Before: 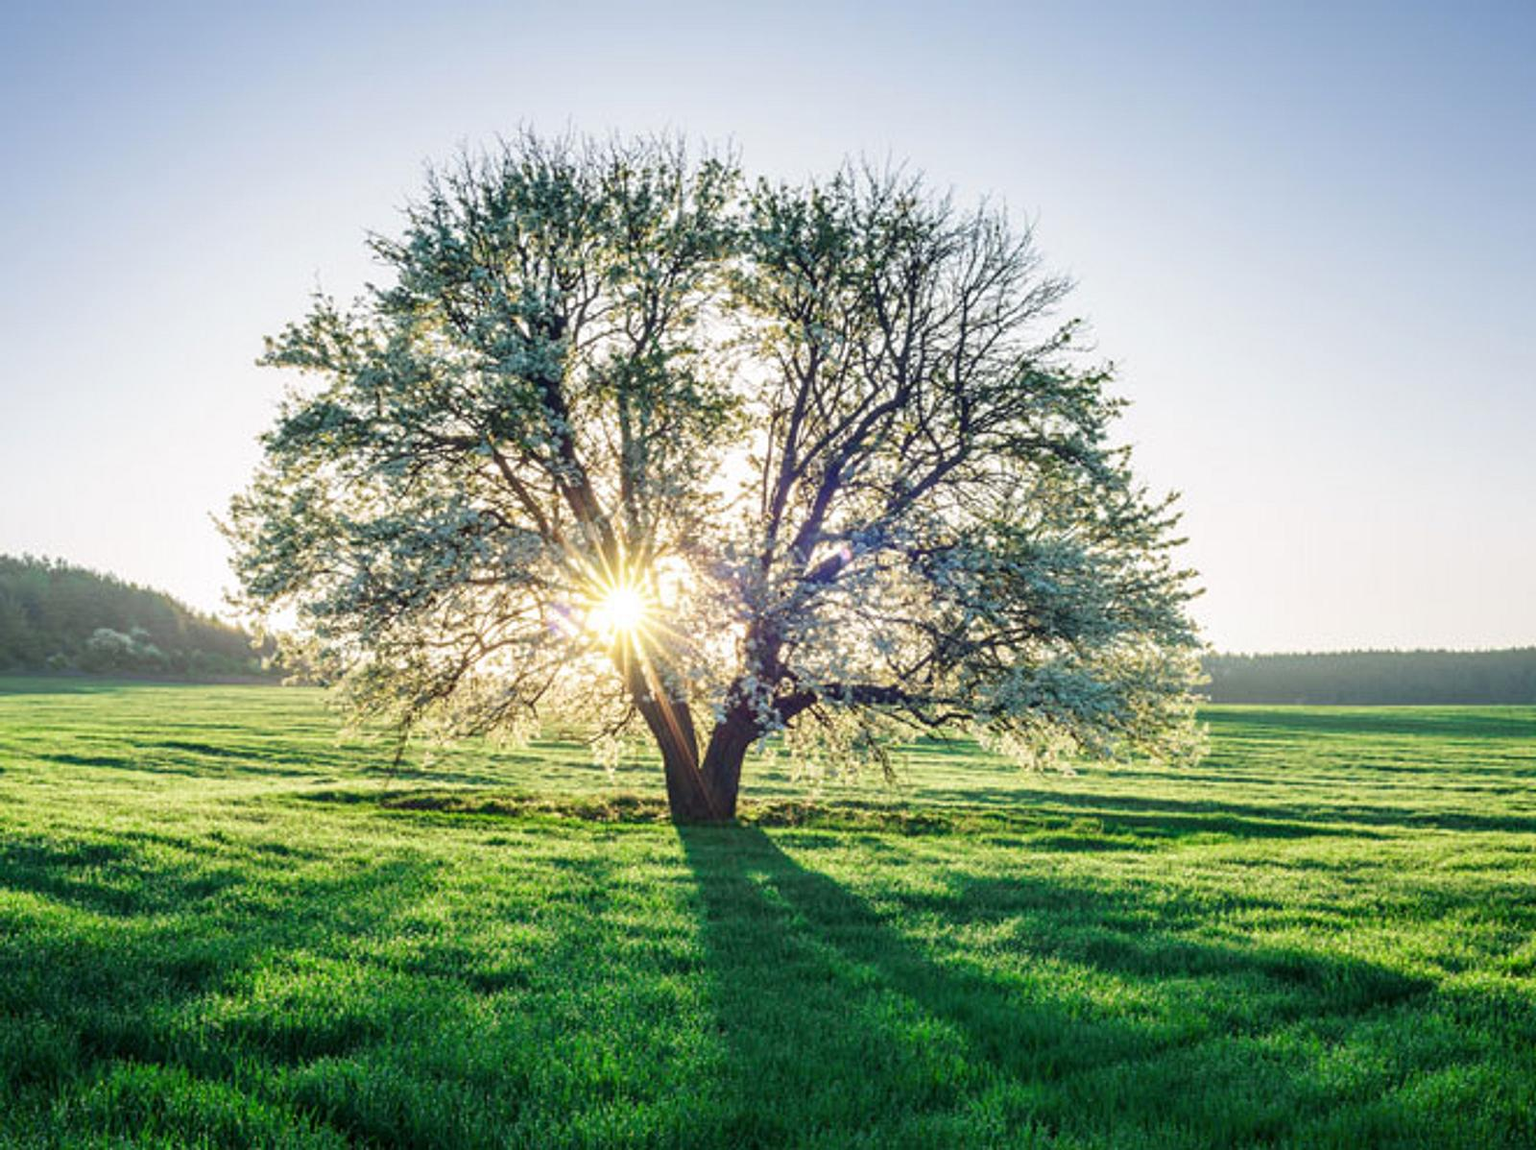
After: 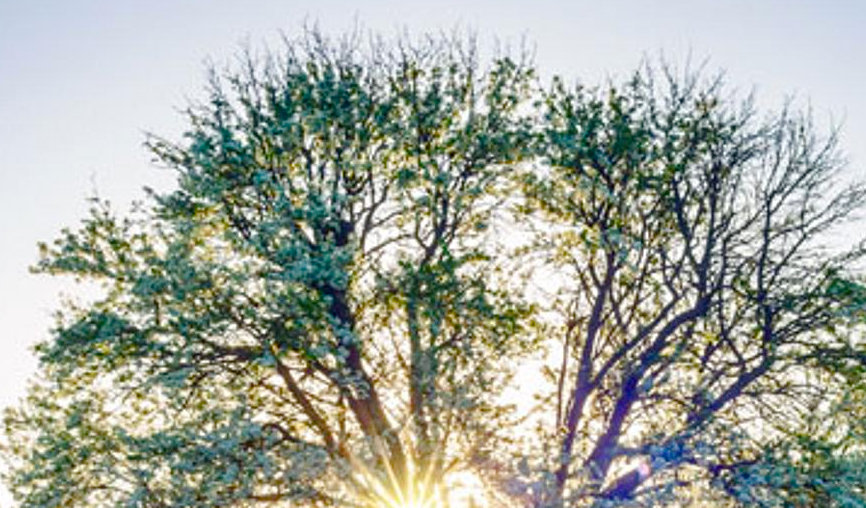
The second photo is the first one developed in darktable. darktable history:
crop: left 14.839%, top 9.028%, right 31.016%, bottom 48.557%
contrast brightness saturation: saturation -0.056
color balance rgb: linear chroma grading › global chroma 40.255%, perceptual saturation grading › global saturation 20%, perceptual saturation grading › highlights -50.42%, perceptual saturation grading › shadows 31.114%
